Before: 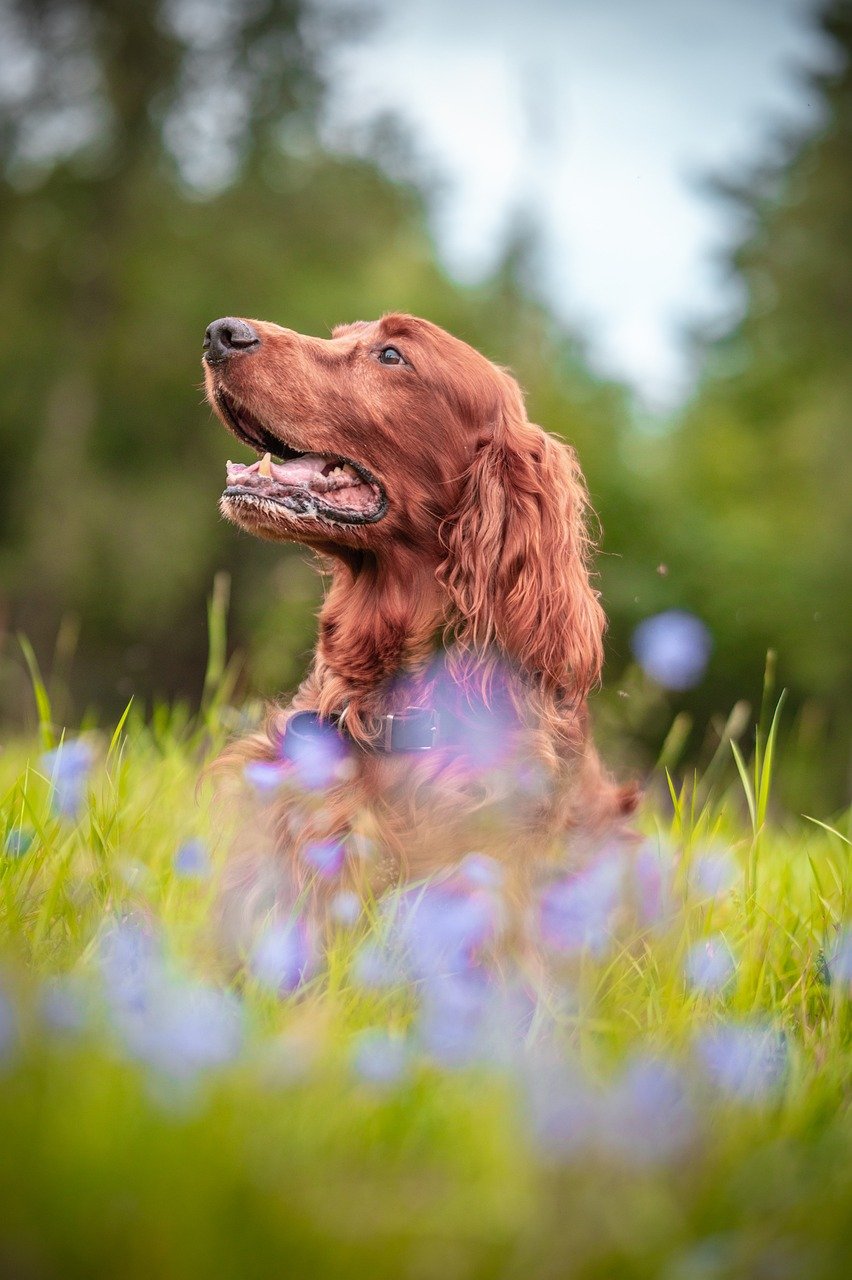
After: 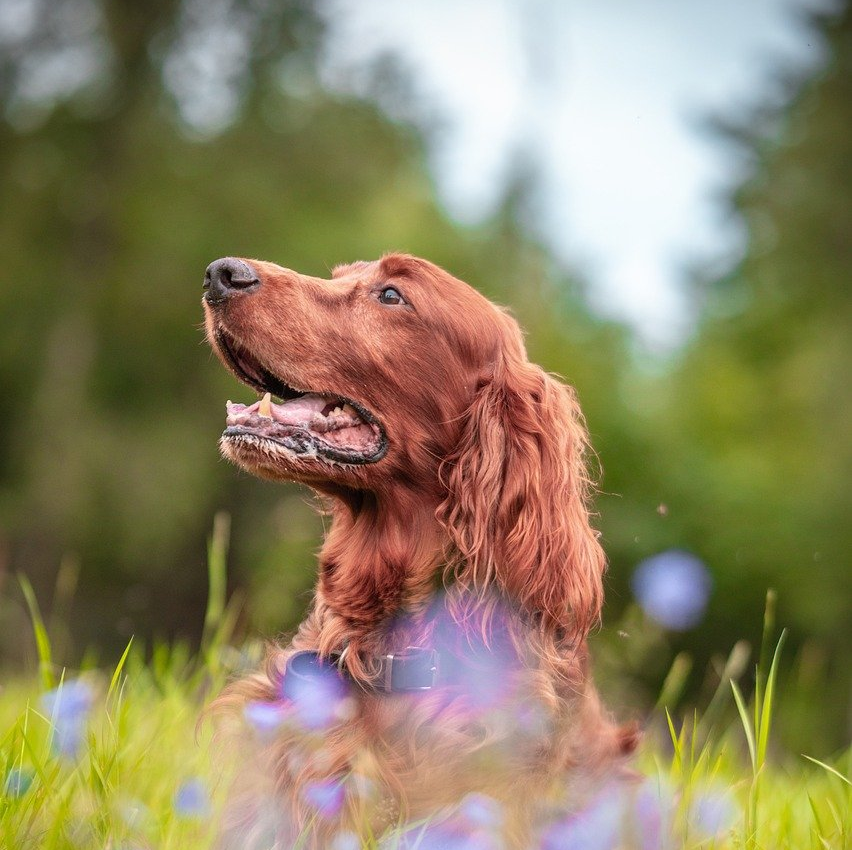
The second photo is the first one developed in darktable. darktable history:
crop and rotate: top 4.721%, bottom 28.864%
